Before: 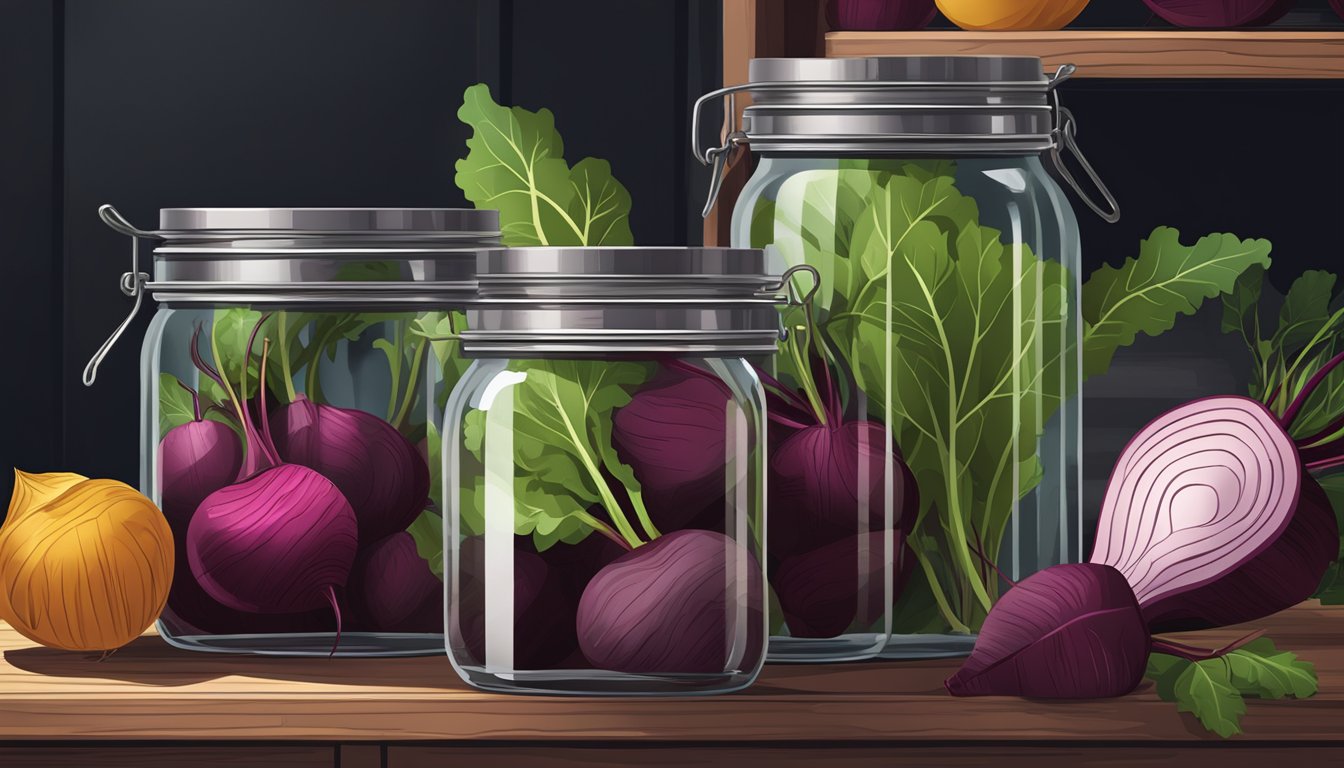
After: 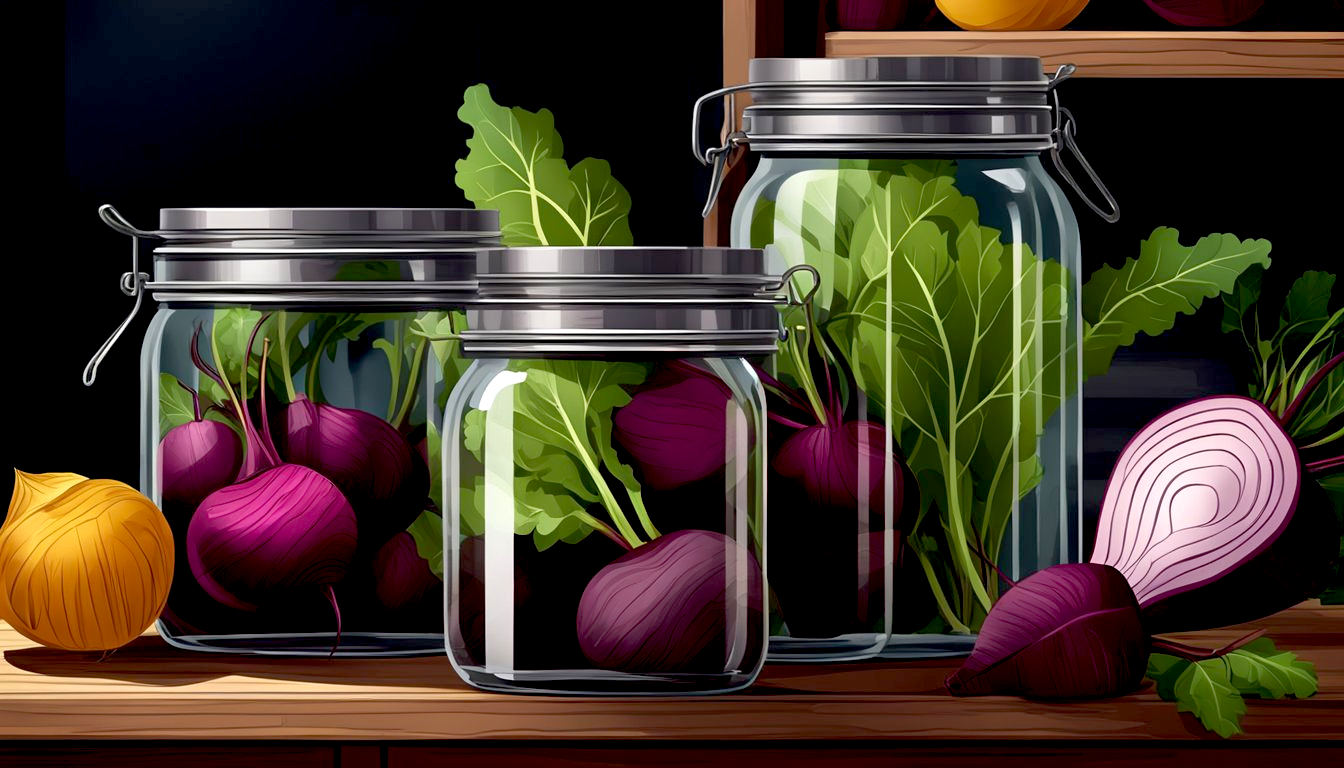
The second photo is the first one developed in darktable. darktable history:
exposure: black level correction 0.026, exposure 0.185 EV, compensate highlight preservation false
